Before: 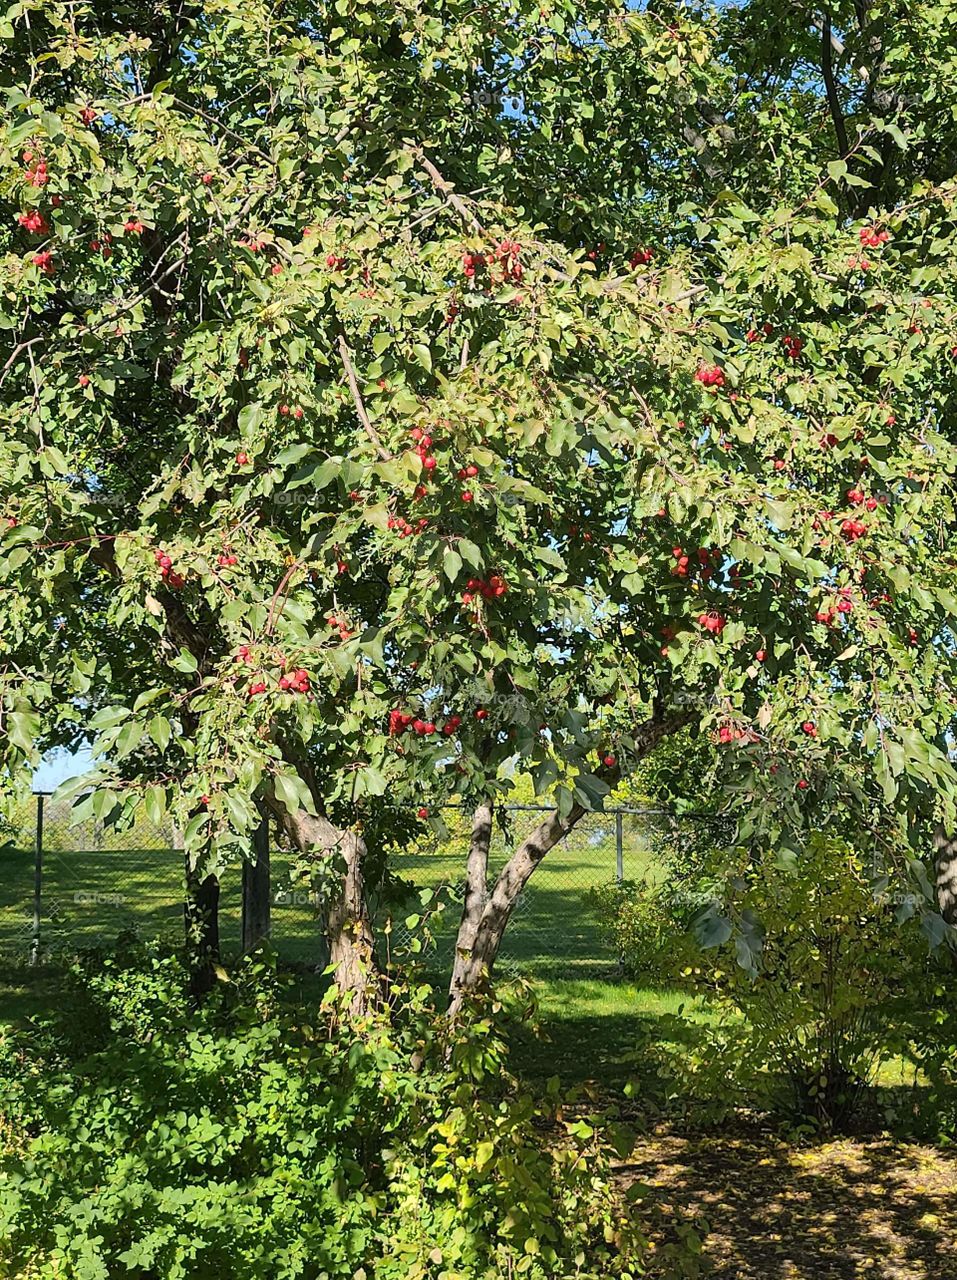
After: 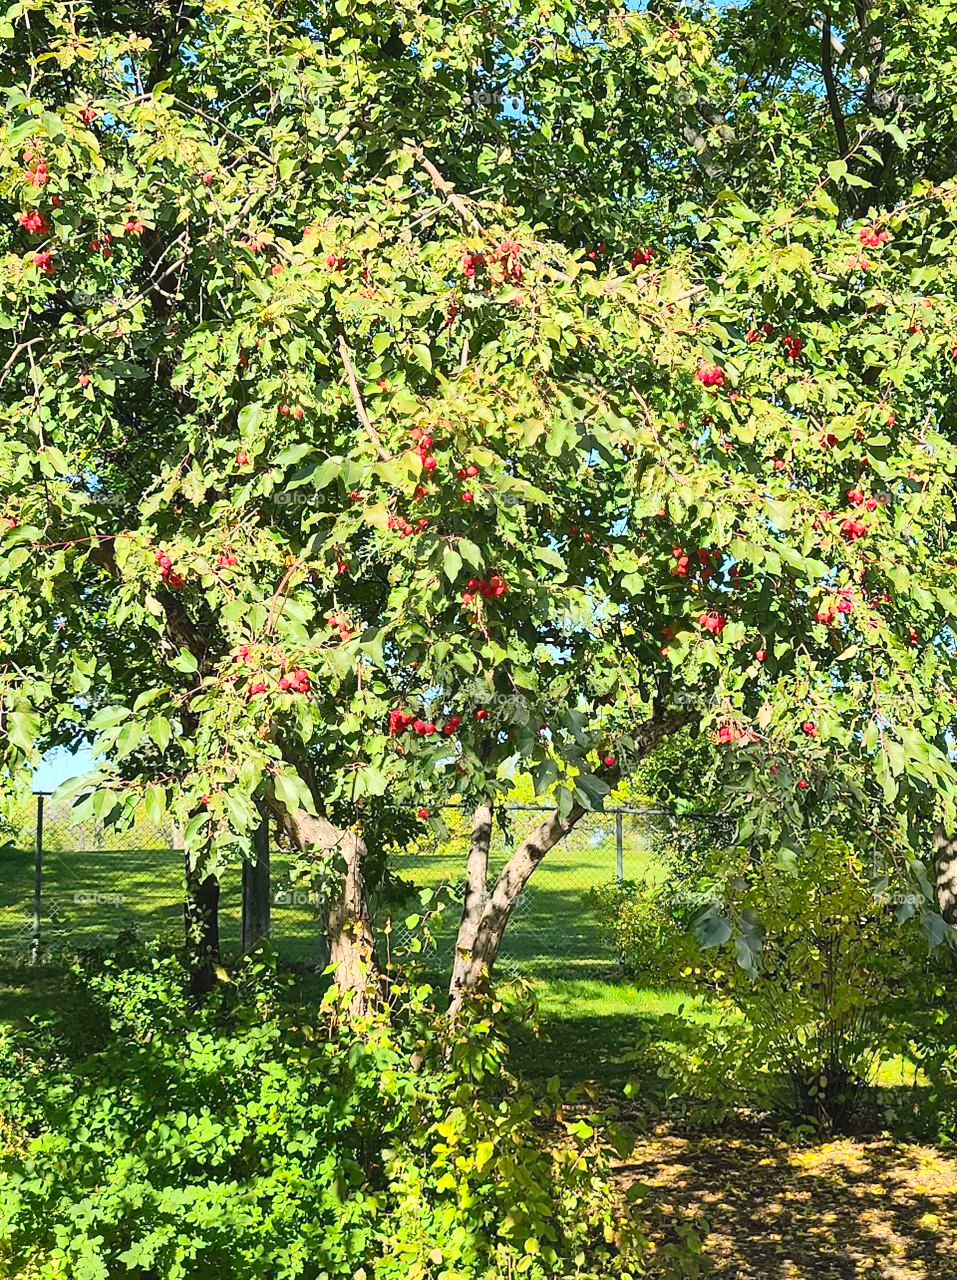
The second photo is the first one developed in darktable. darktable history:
shadows and highlights: low approximation 0.01, soften with gaussian
contrast brightness saturation: contrast 0.244, brightness 0.268, saturation 0.377
color correction: highlights b* 0.004, saturation 0.983
